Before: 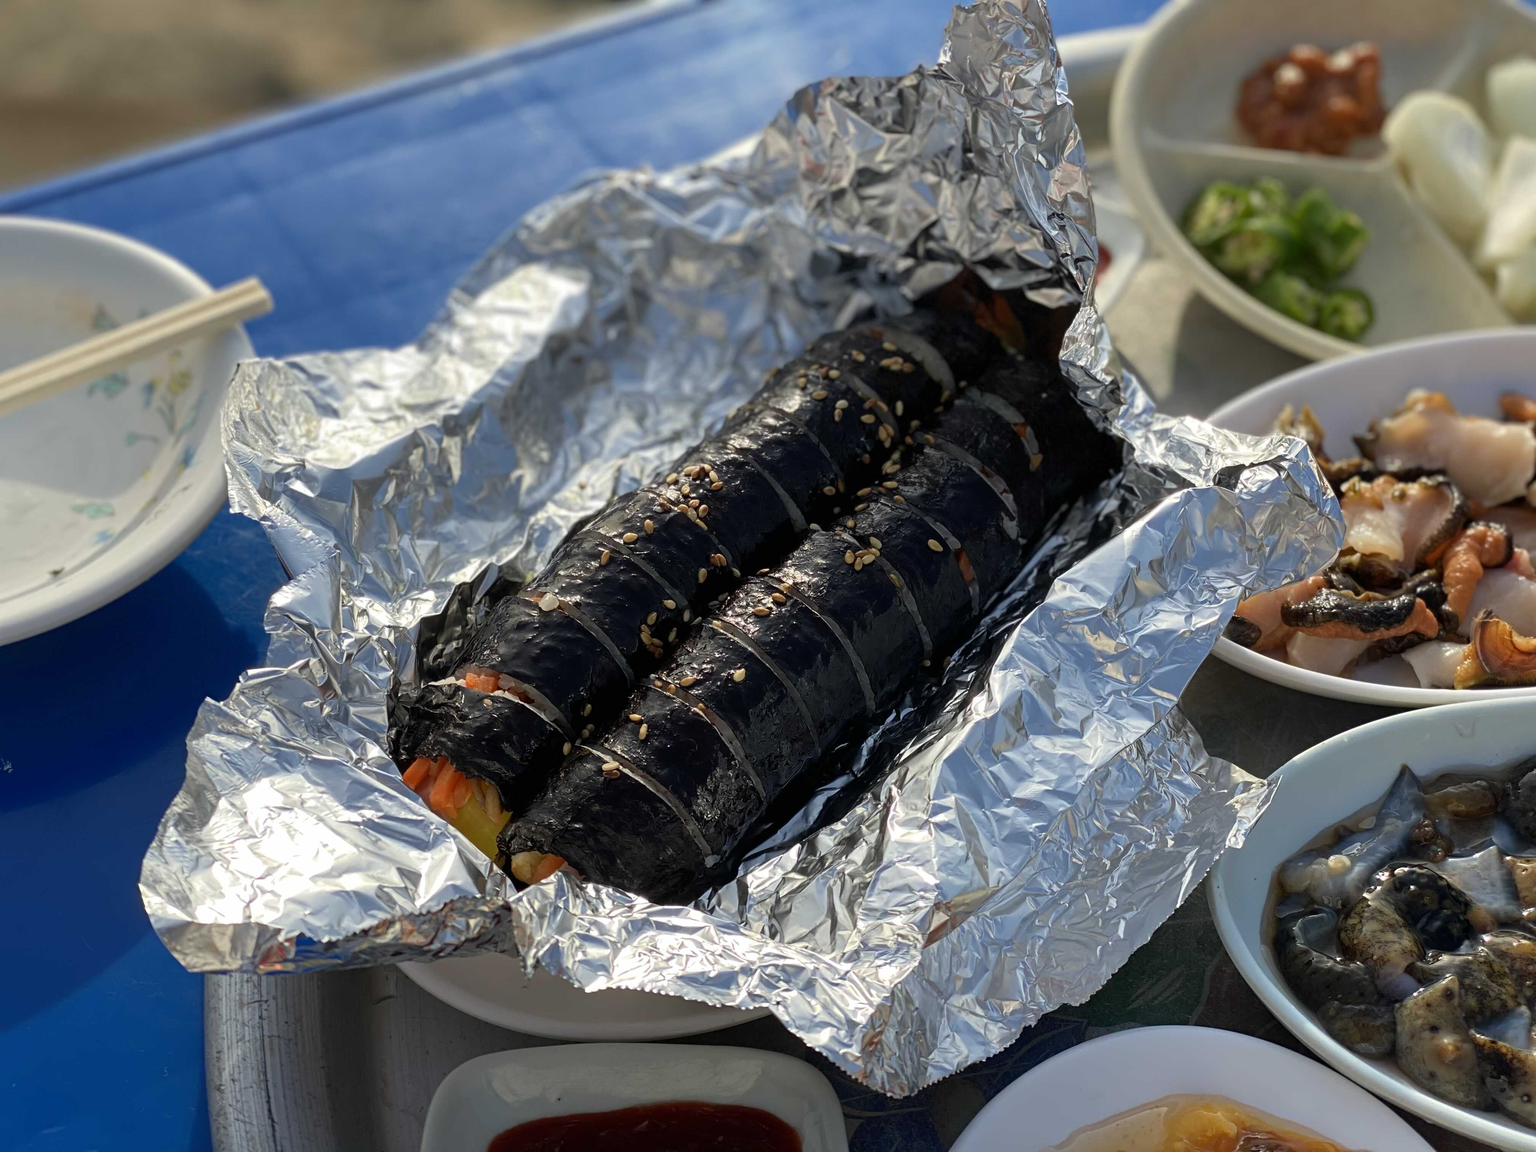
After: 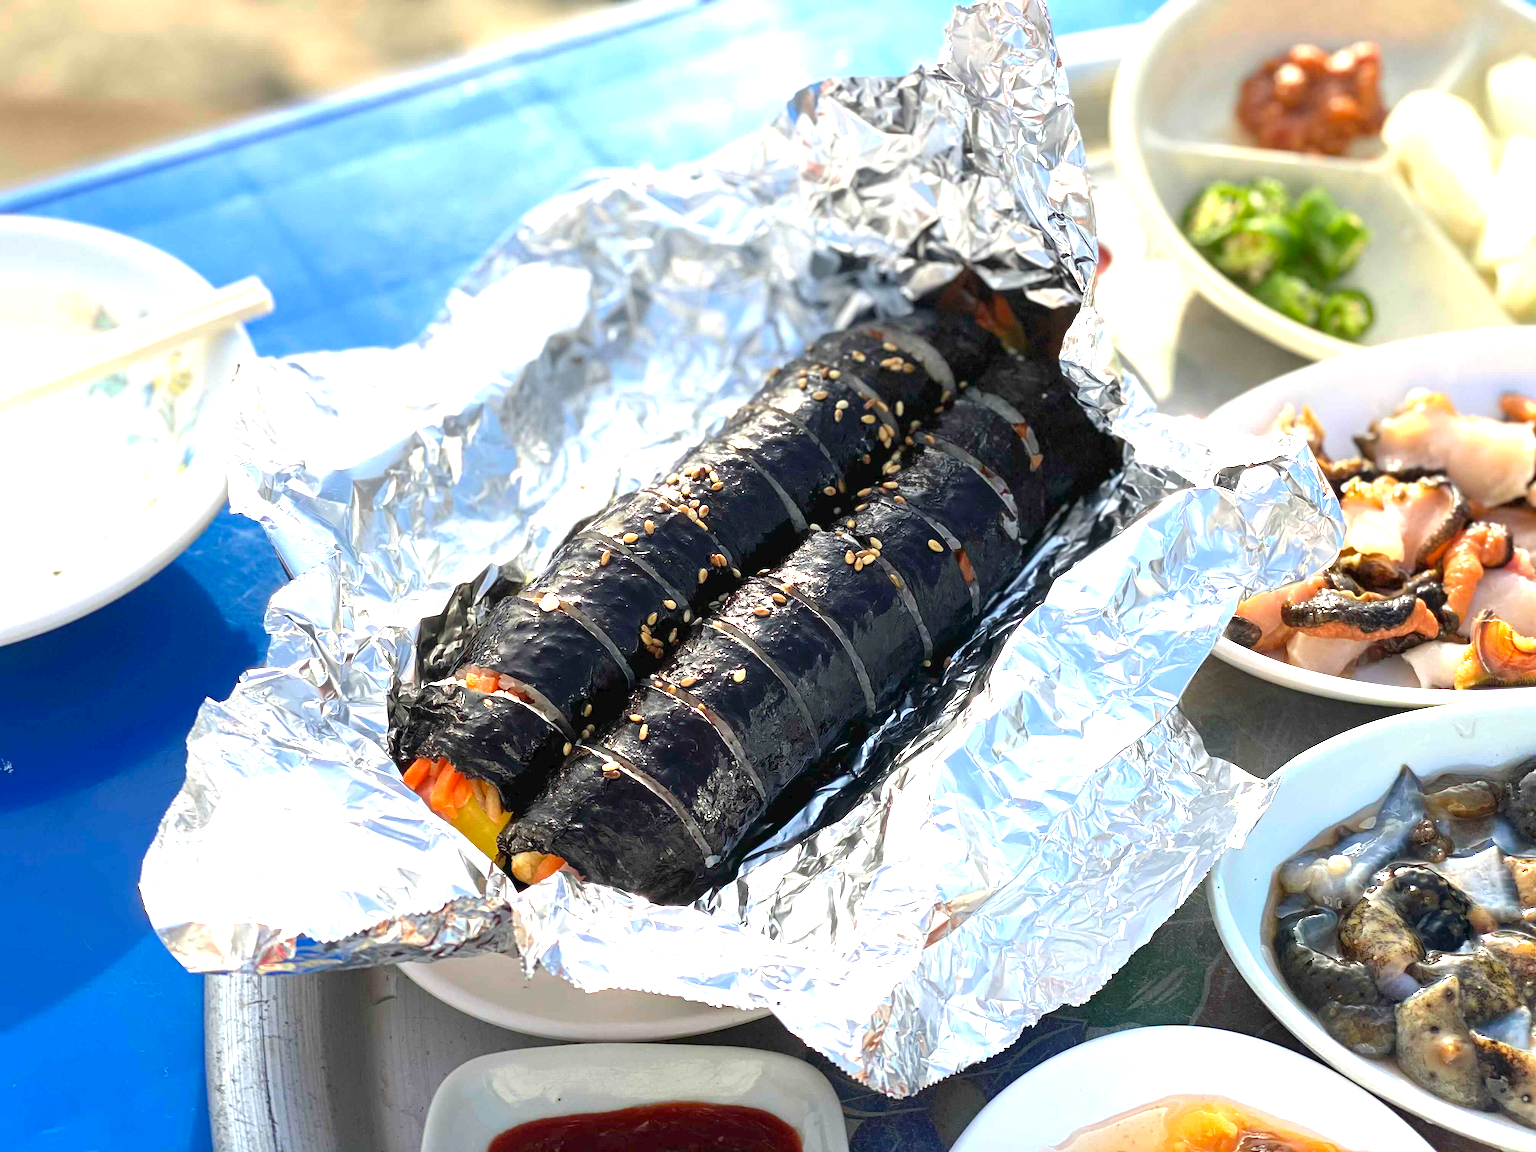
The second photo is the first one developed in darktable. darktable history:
exposure: black level correction 0, exposure 1.998 EV, compensate highlight preservation false
